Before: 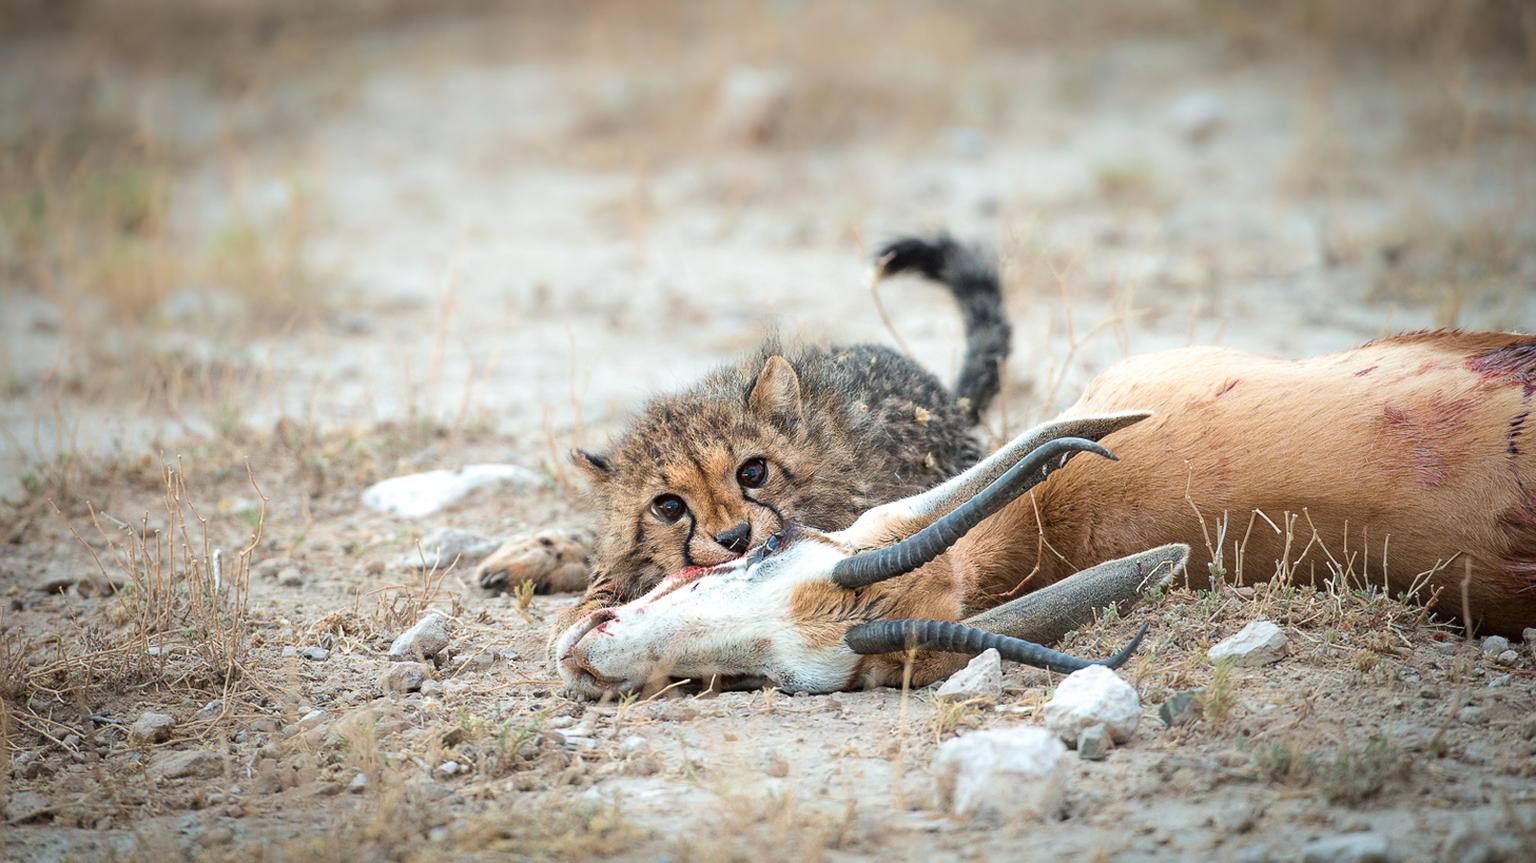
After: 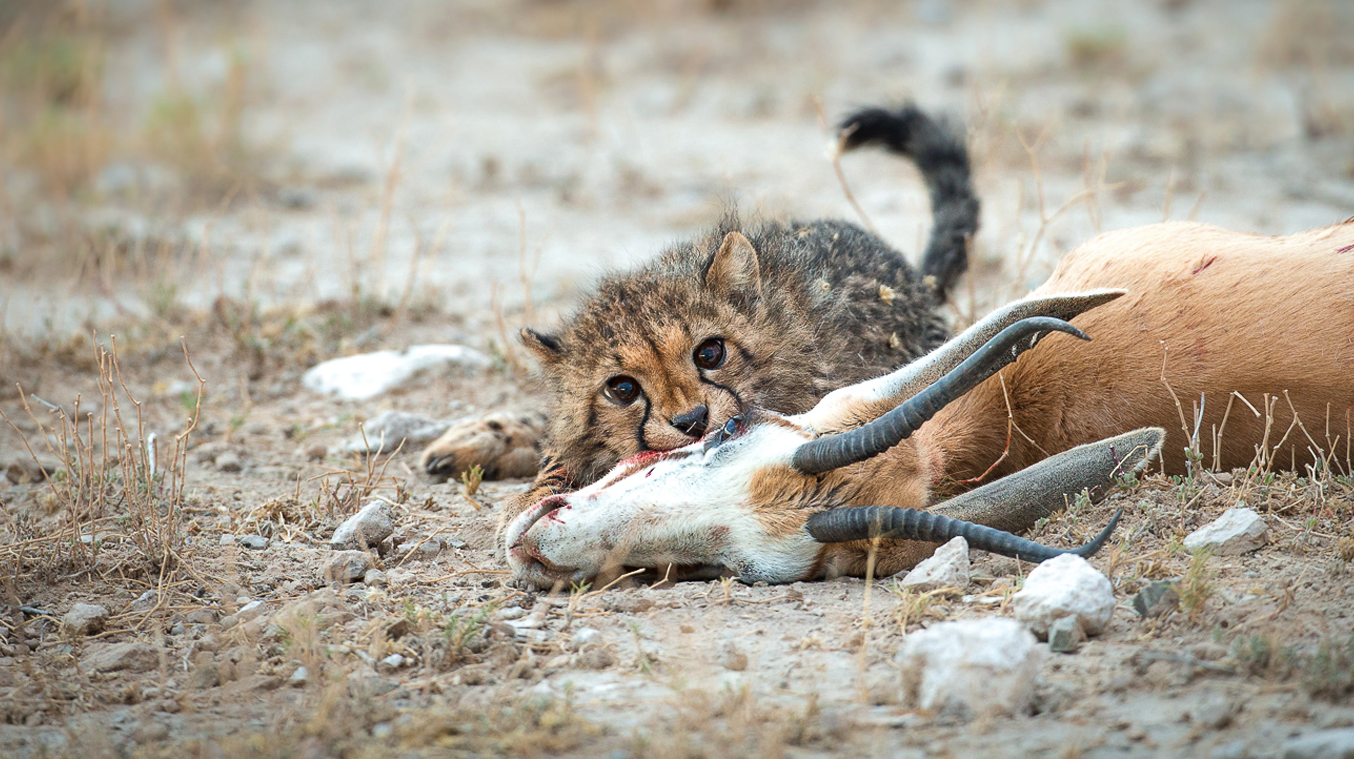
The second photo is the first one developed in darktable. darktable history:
crop and rotate: left 4.686%, top 15.556%, right 10.658%
shadows and highlights: shadows 52.89, highlights color adjustment 52.85%, soften with gaussian
